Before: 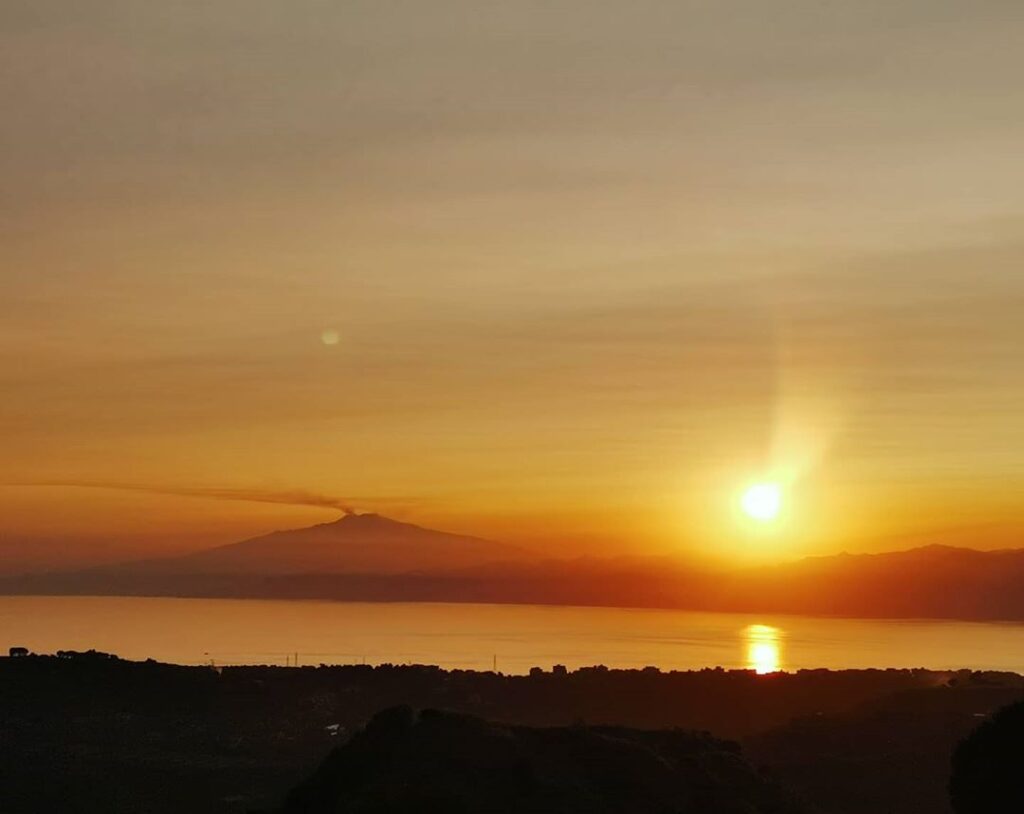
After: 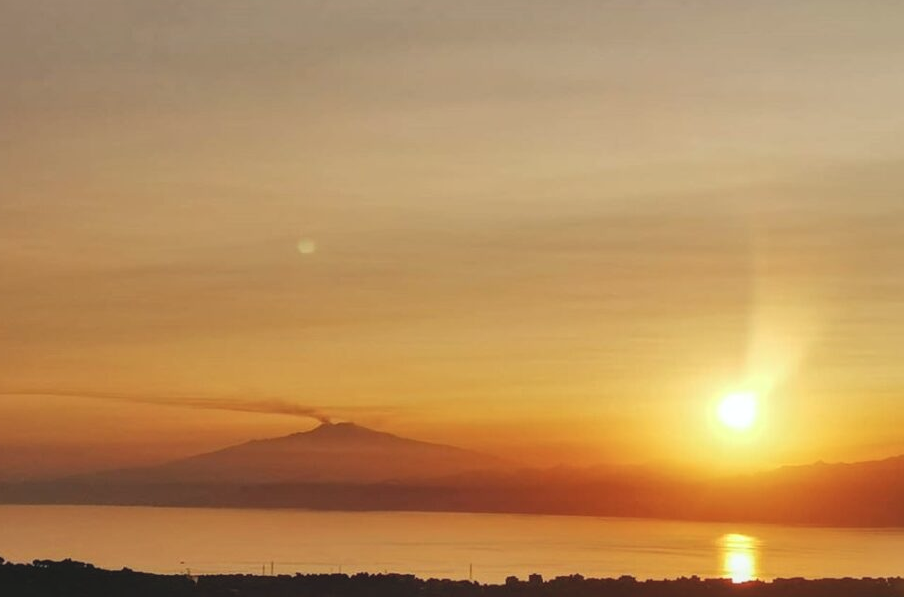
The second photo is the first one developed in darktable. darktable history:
contrast brightness saturation: contrast -0.142, brightness 0.043, saturation -0.124
local contrast: on, module defaults
exposure: exposure 0.209 EV, compensate highlight preservation false
crop and rotate: left 2.41%, top 11.239%, right 9.307%, bottom 15.375%
